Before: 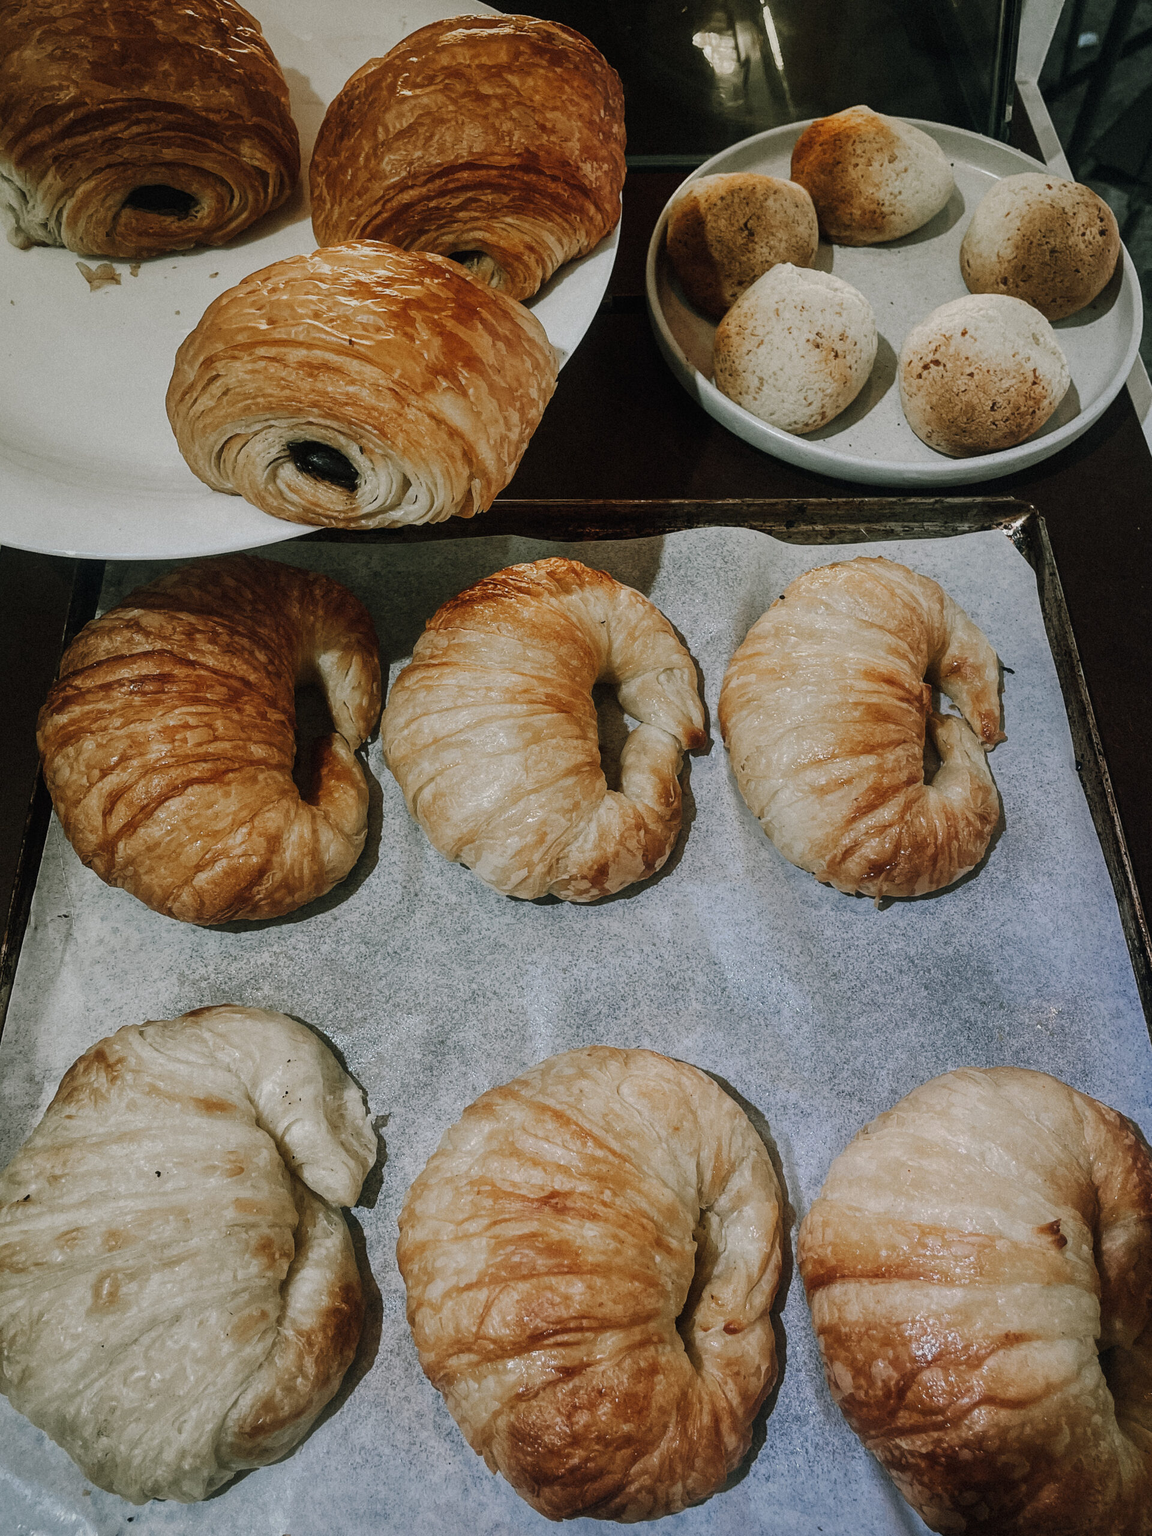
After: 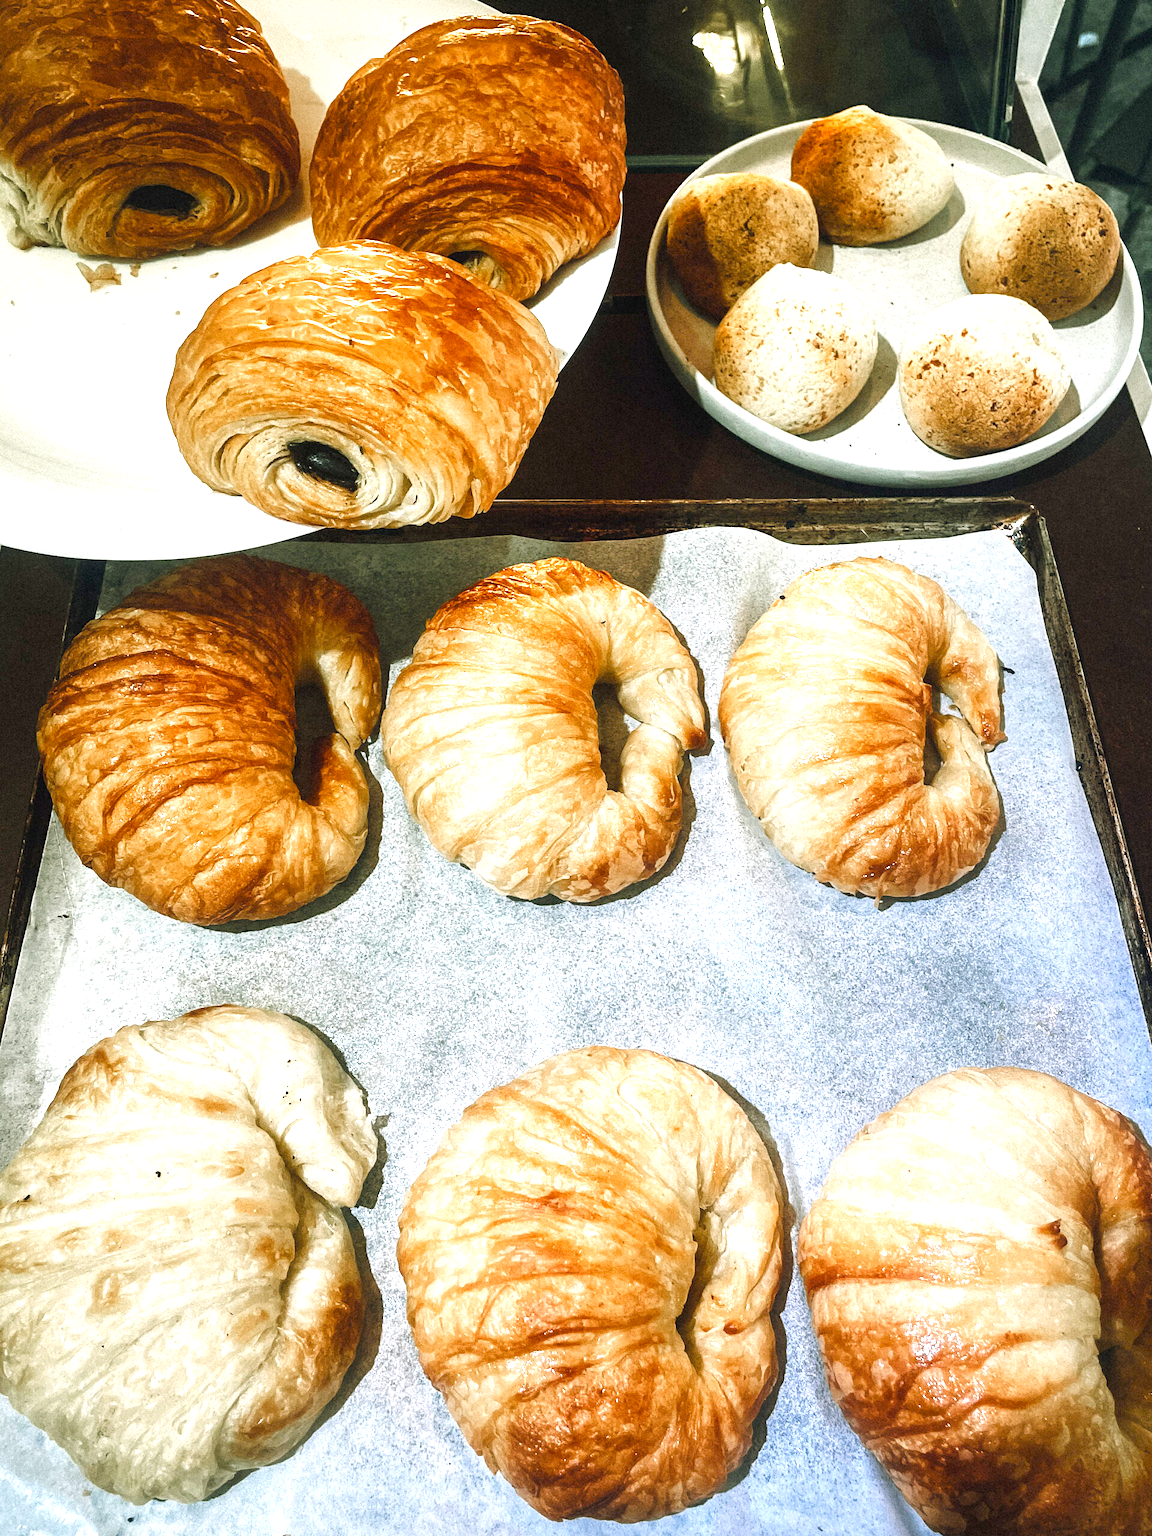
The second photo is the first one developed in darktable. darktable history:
exposure: exposure 1.152 EV, compensate highlight preservation false
color balance rgb: perceptual saturation grading › global saturation 15.689%, perceptual saturation grading › highlights -18.995%, perceptual saturation grading › shadows 19.874%, perceptual brilliance grading › global brilliance 10.143%, perceptual brilliance grading › shadows 14.278%, global vibrance 20%
tone equalizer: edges refinement/feathering 500, mask exposure compensation -1.57 EV, preserve details guided filter
